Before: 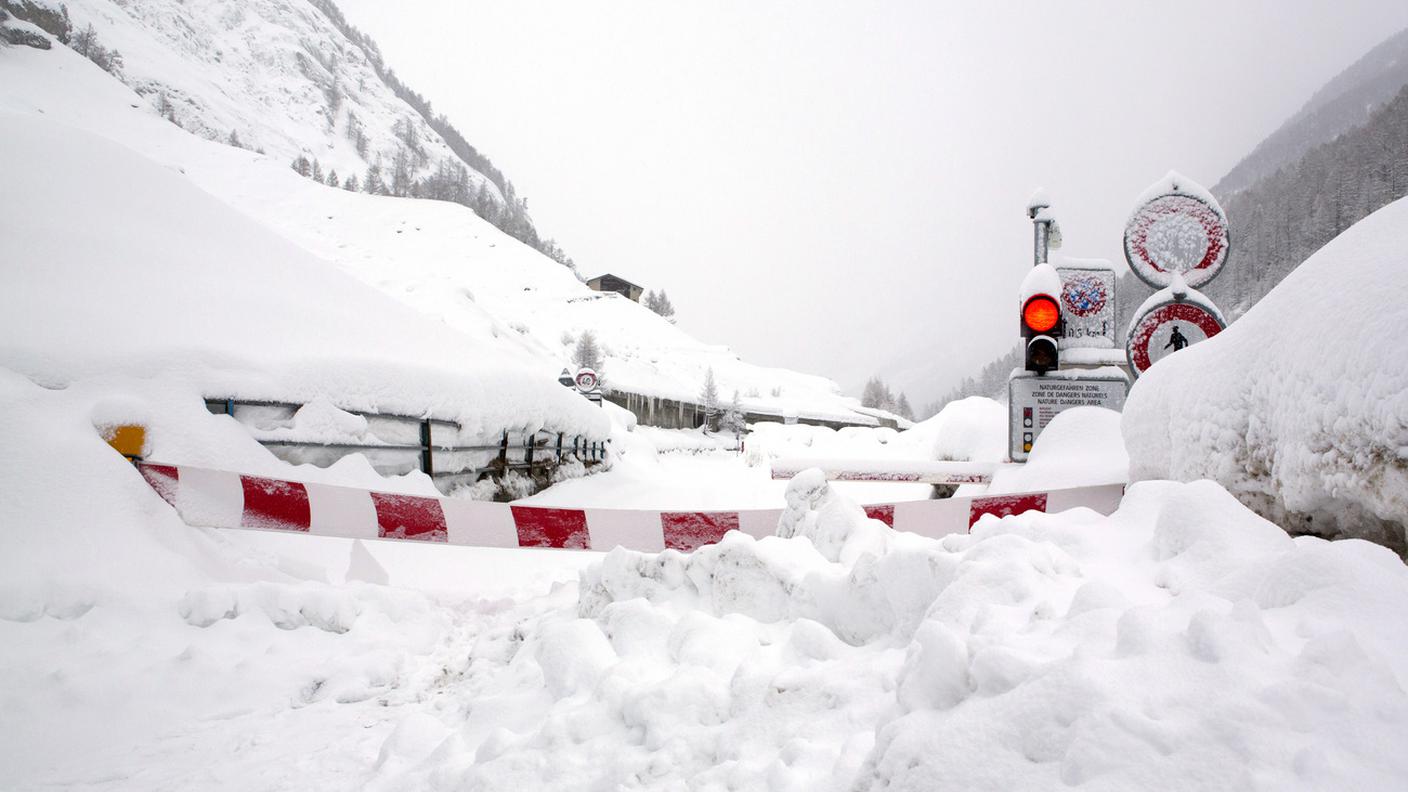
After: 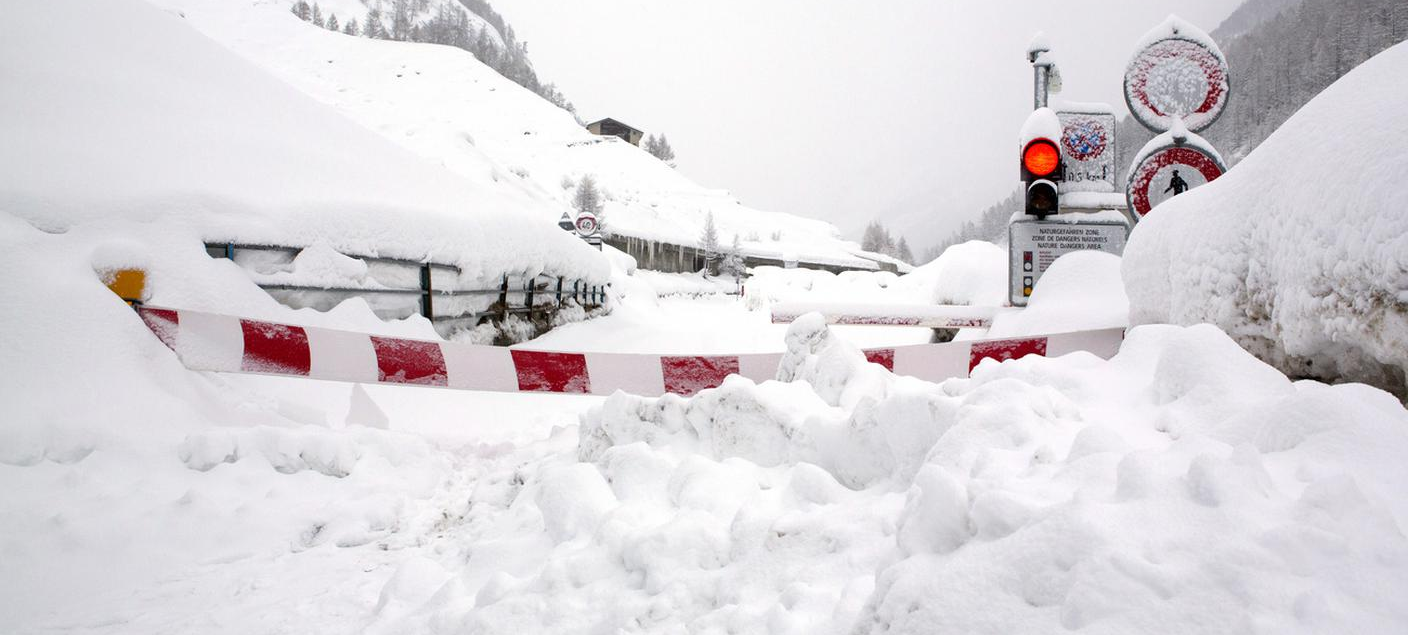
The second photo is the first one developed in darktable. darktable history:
crop and rotate: top 19.795%
